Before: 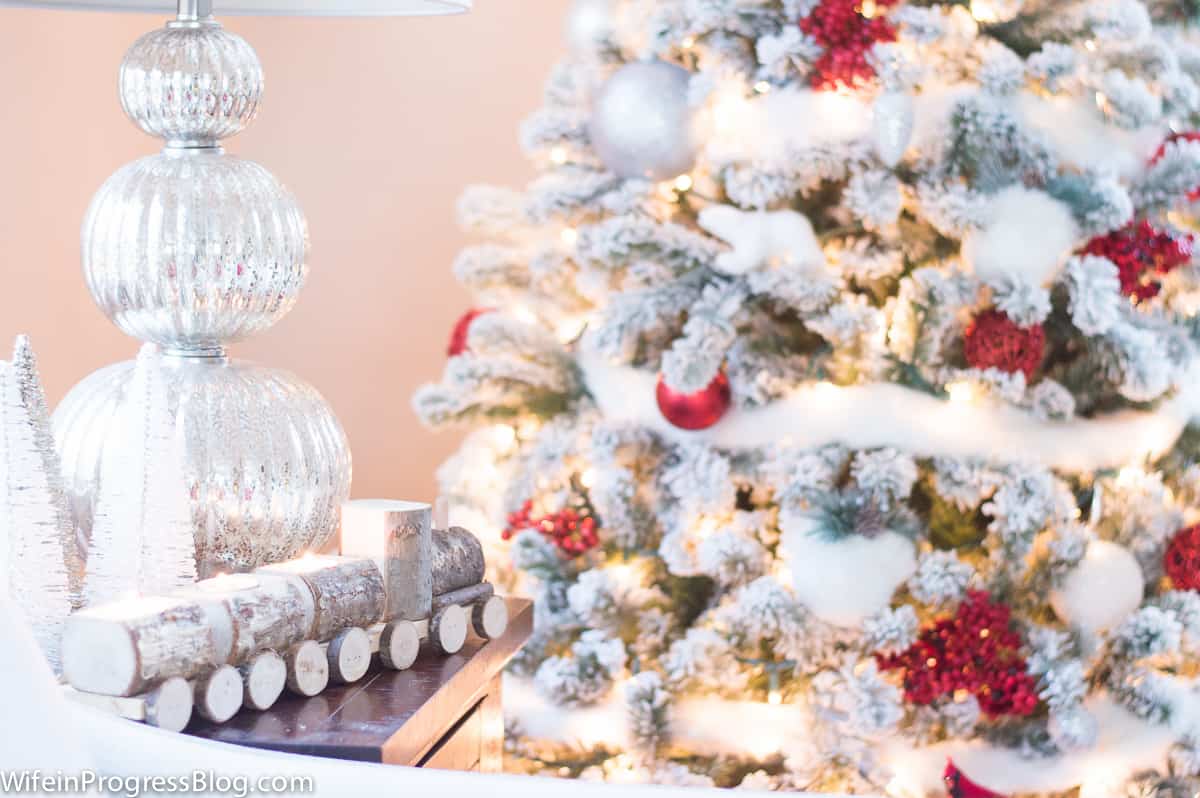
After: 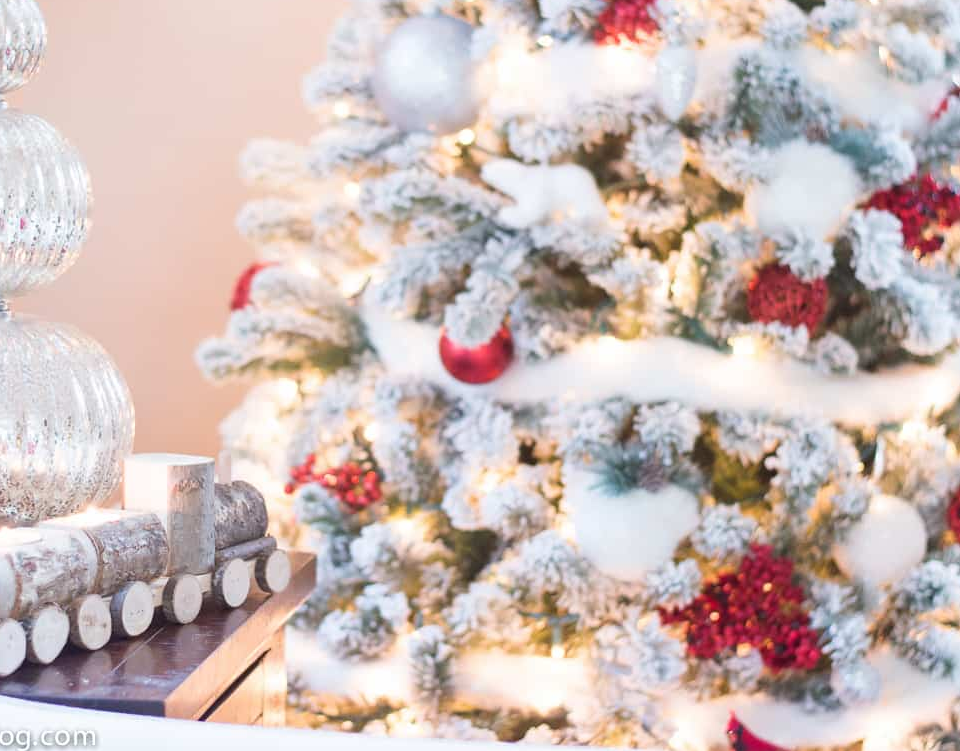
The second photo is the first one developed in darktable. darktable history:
crop and rotate: left 18.12%, top 5.835%, right 1.837%
